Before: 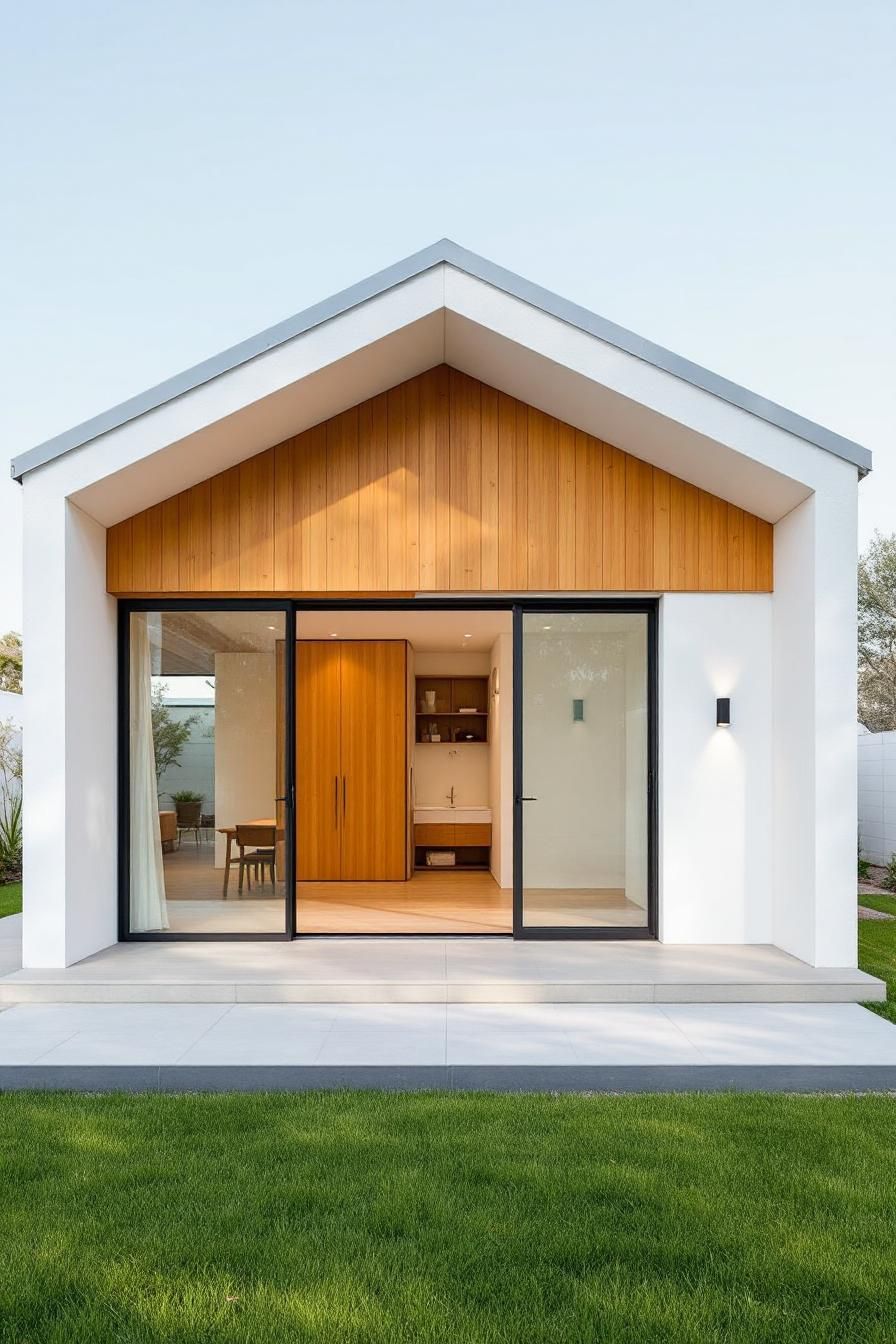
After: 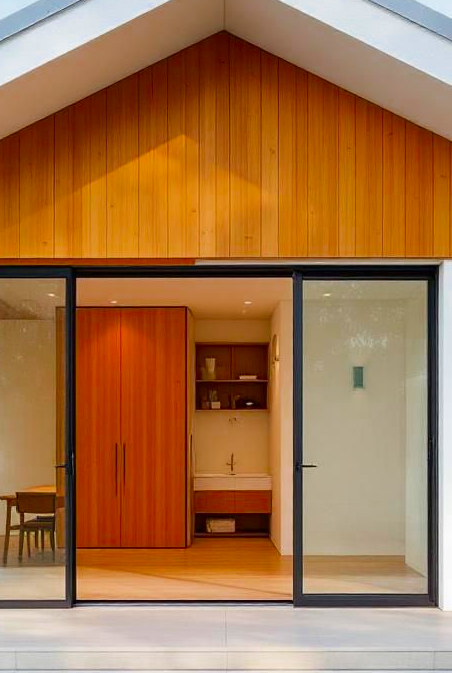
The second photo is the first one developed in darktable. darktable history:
crop: left 24.621%, top 24.846%, right 24.878%, bottom 25.046%
color zones: curves: ch0 [(0, 0.425) (0.143, 0.422) (0.286, 0.42) (0.429, 0.419) (0.571, 0.419) (0.714, 0.42) (0.857, 0.422) (1, 0.425)]; ch1 [(0, 0.666) (0.143, 0.669) (0.286, 0.671) (0.429, 0.67) (0.571, 0.67) (0.714, 0.67) (0.857, 0.67) (1, 0.666)], mix 27.23%
